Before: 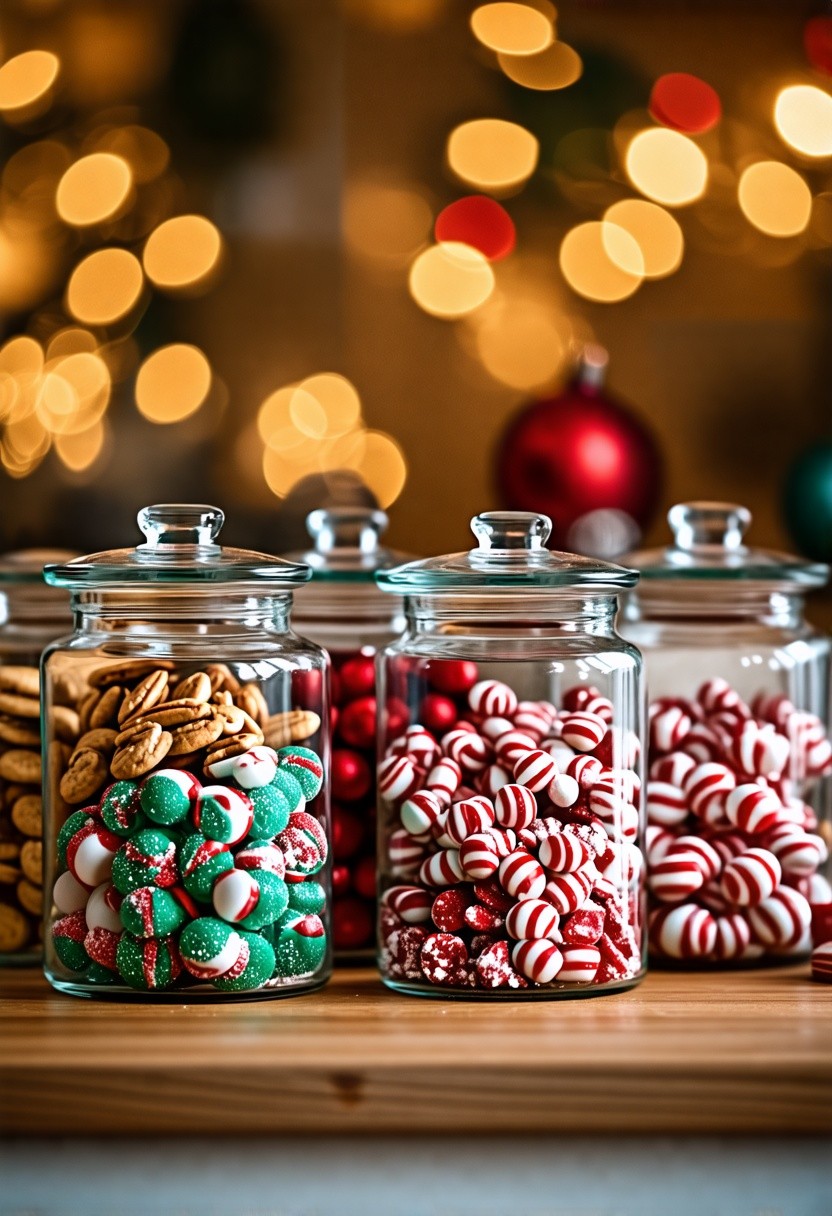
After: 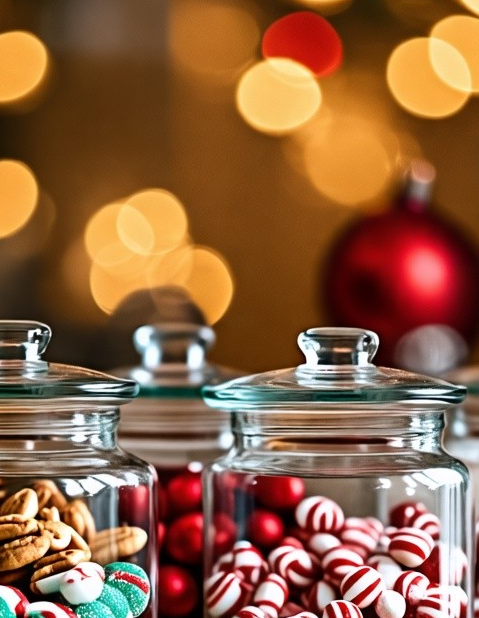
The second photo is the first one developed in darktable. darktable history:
crop: left 20.864%, top 15.143%, right 21.536%, bottom 34%
